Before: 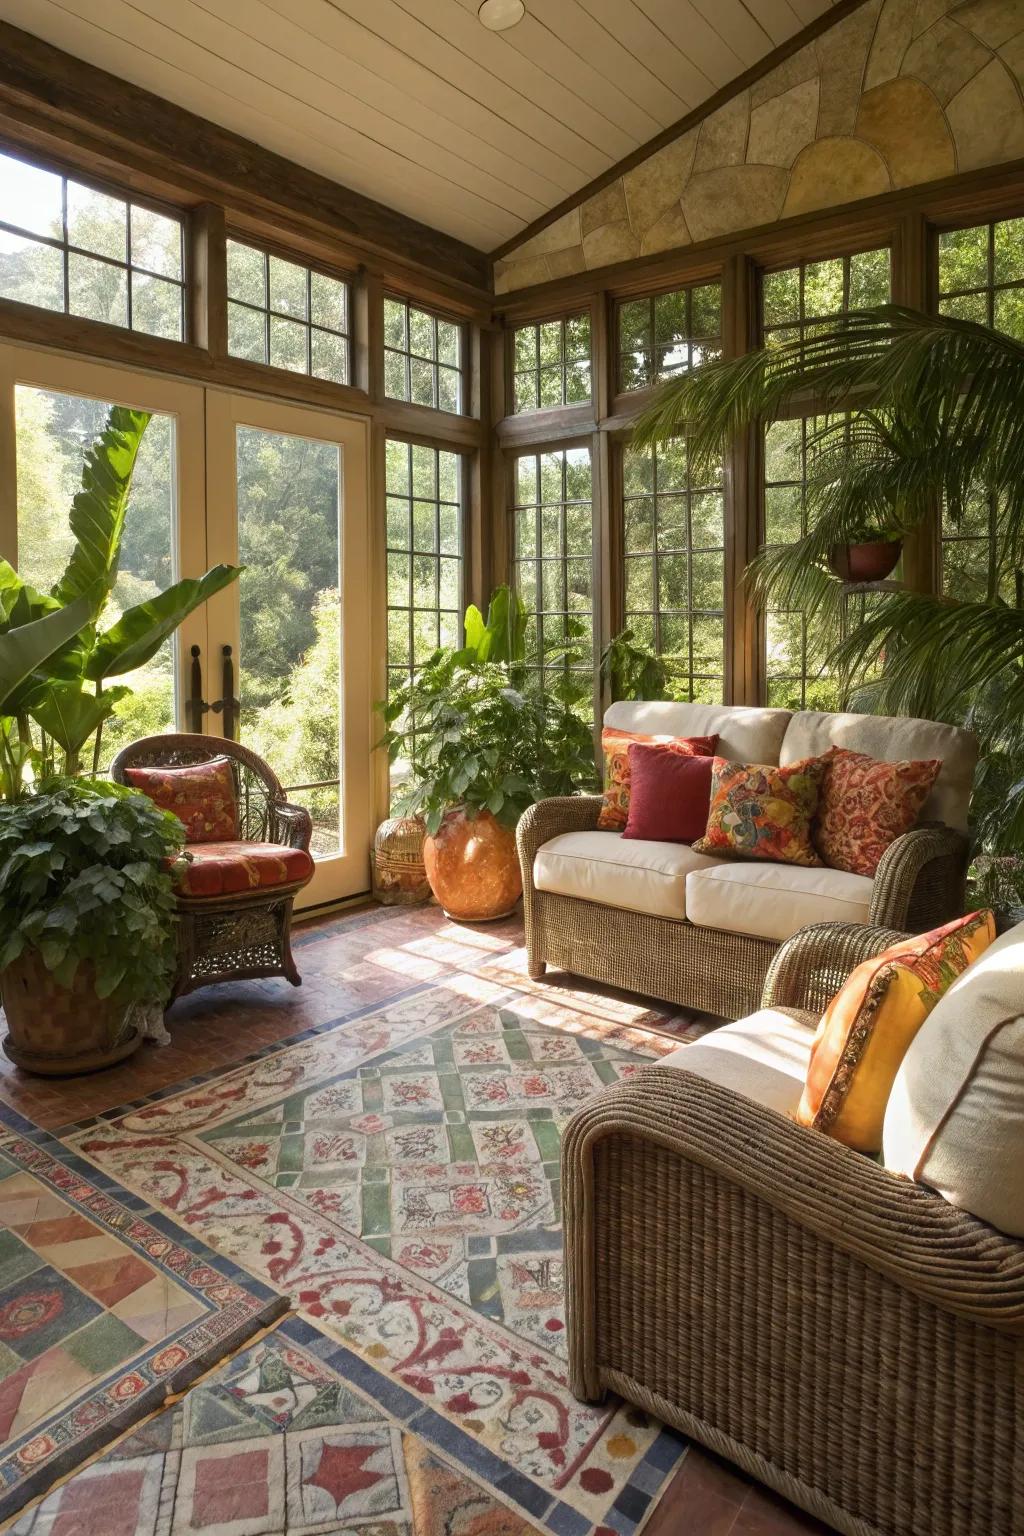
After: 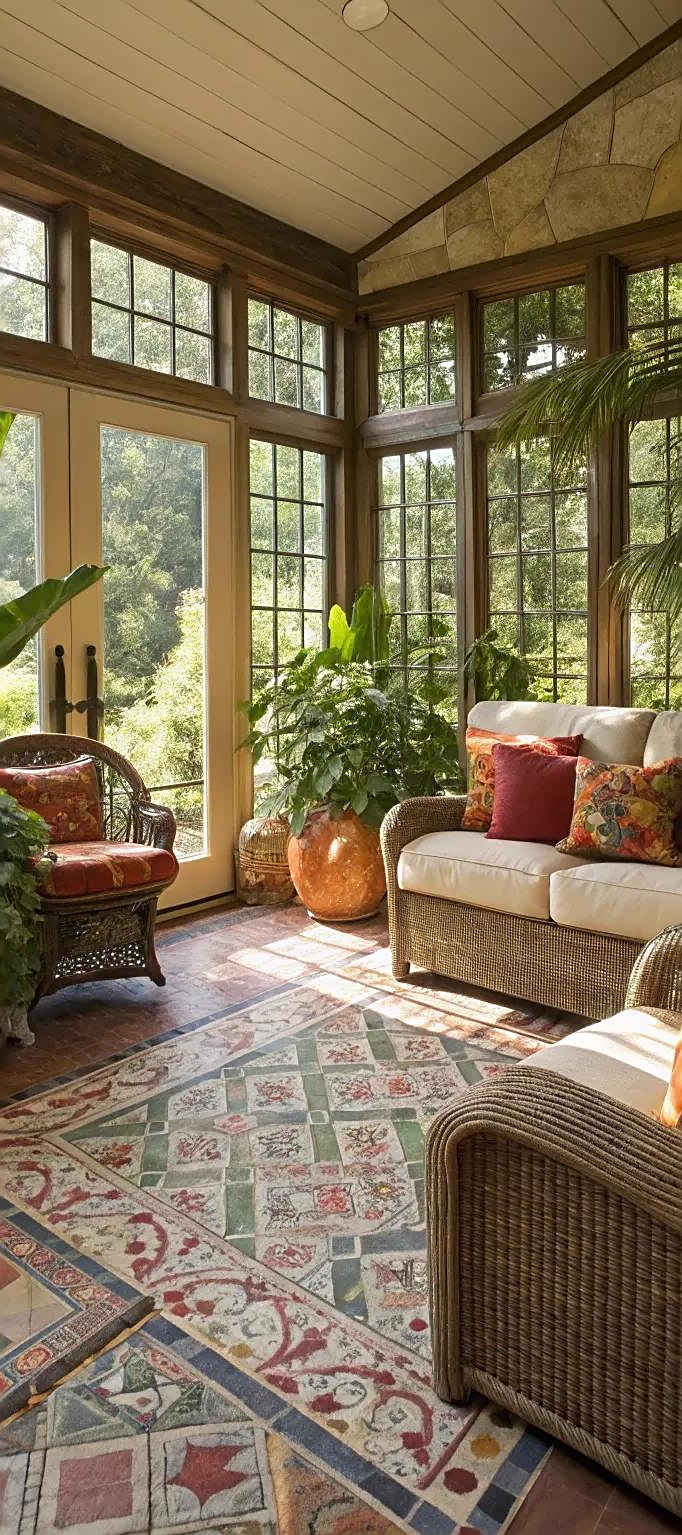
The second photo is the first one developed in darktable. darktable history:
crop and rotate: left 13.325%, right 20.063%
sharpen: on, module defaults
